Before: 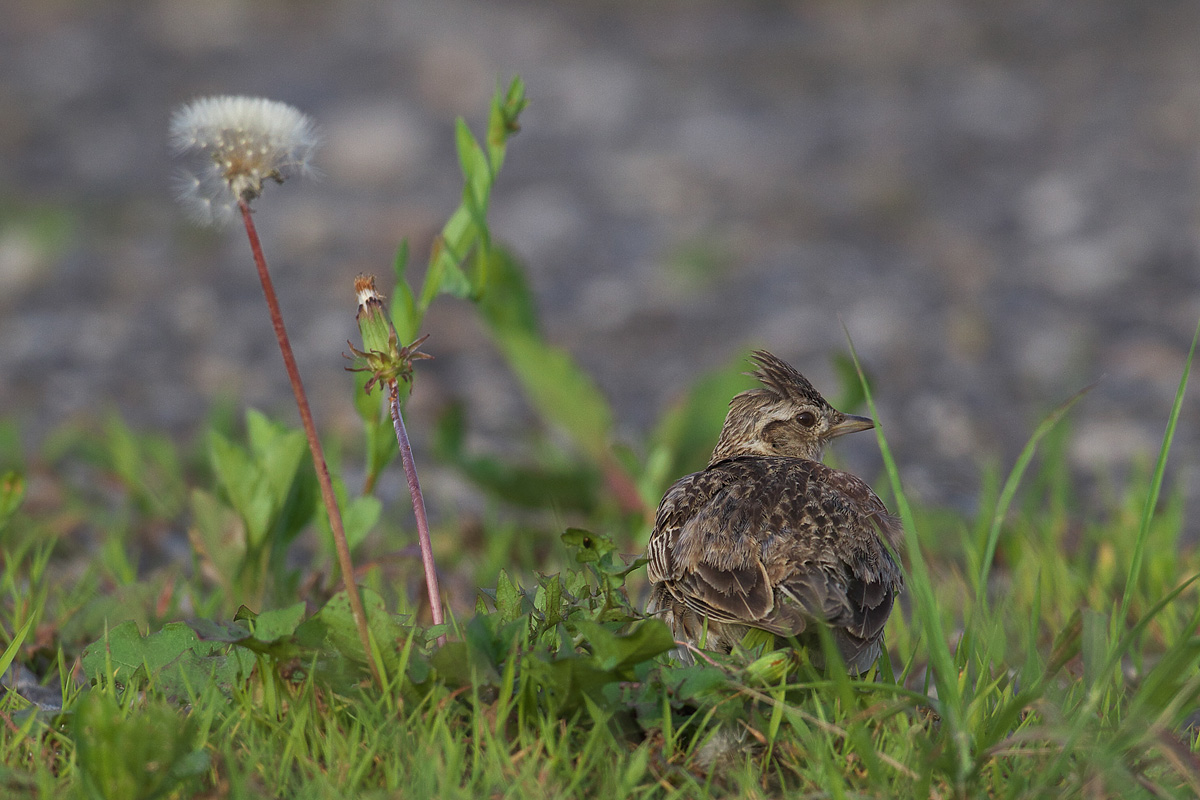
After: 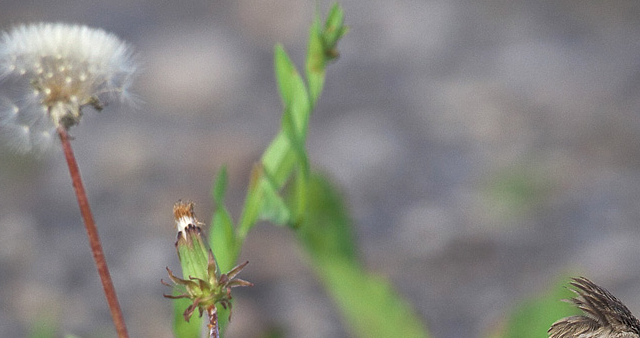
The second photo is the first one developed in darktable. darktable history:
crop: left 15.098%, top 9.183%, right 31.03%, bottom 48.496%
color zones: curves: ch1 [(0.113, 0.438) (0.75, 0.5)]; ch2 [(0.12, 0.526) (0.75, 0.5)]
exposure: black level correction 0.001, exposure 0.5 EV, compensate highlight preservation false
